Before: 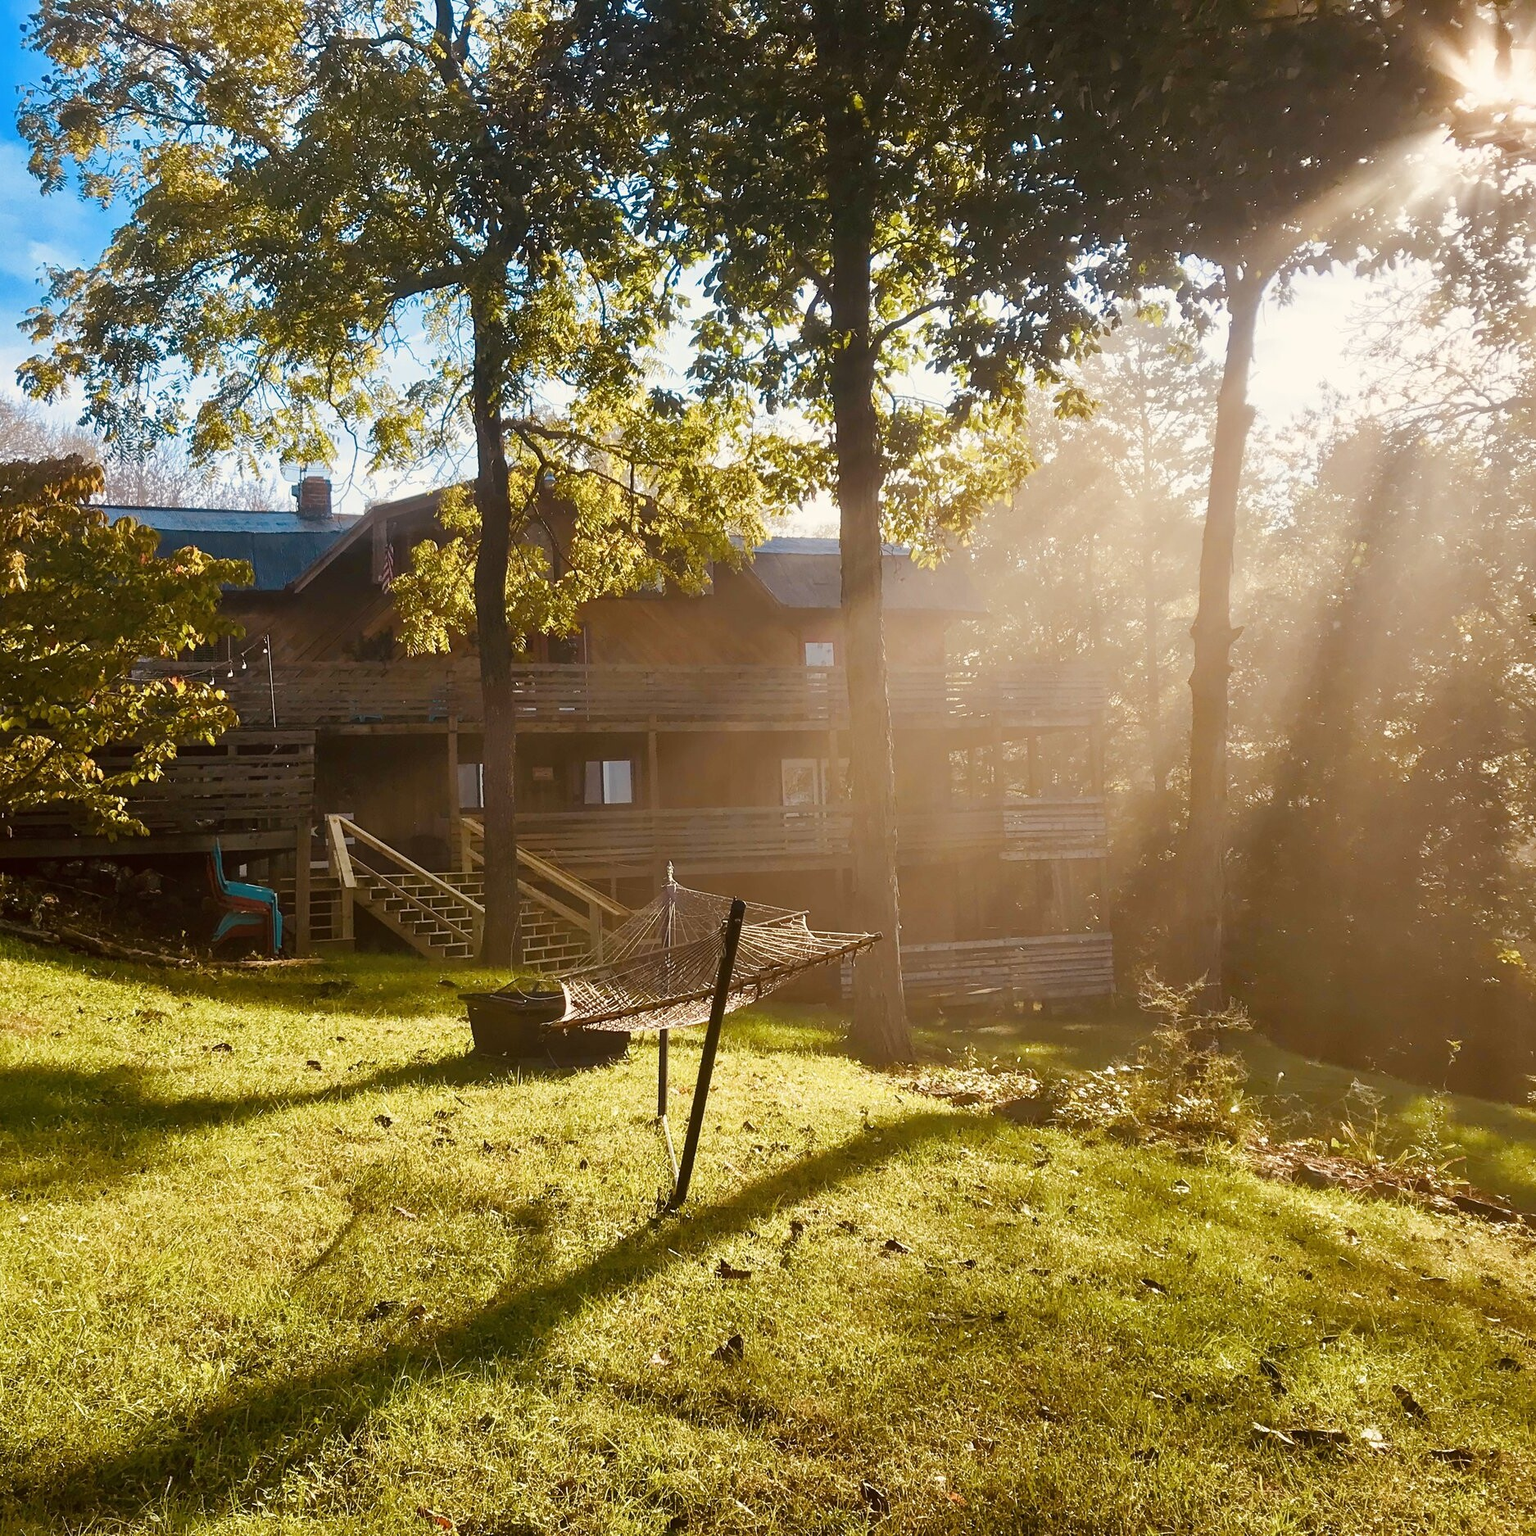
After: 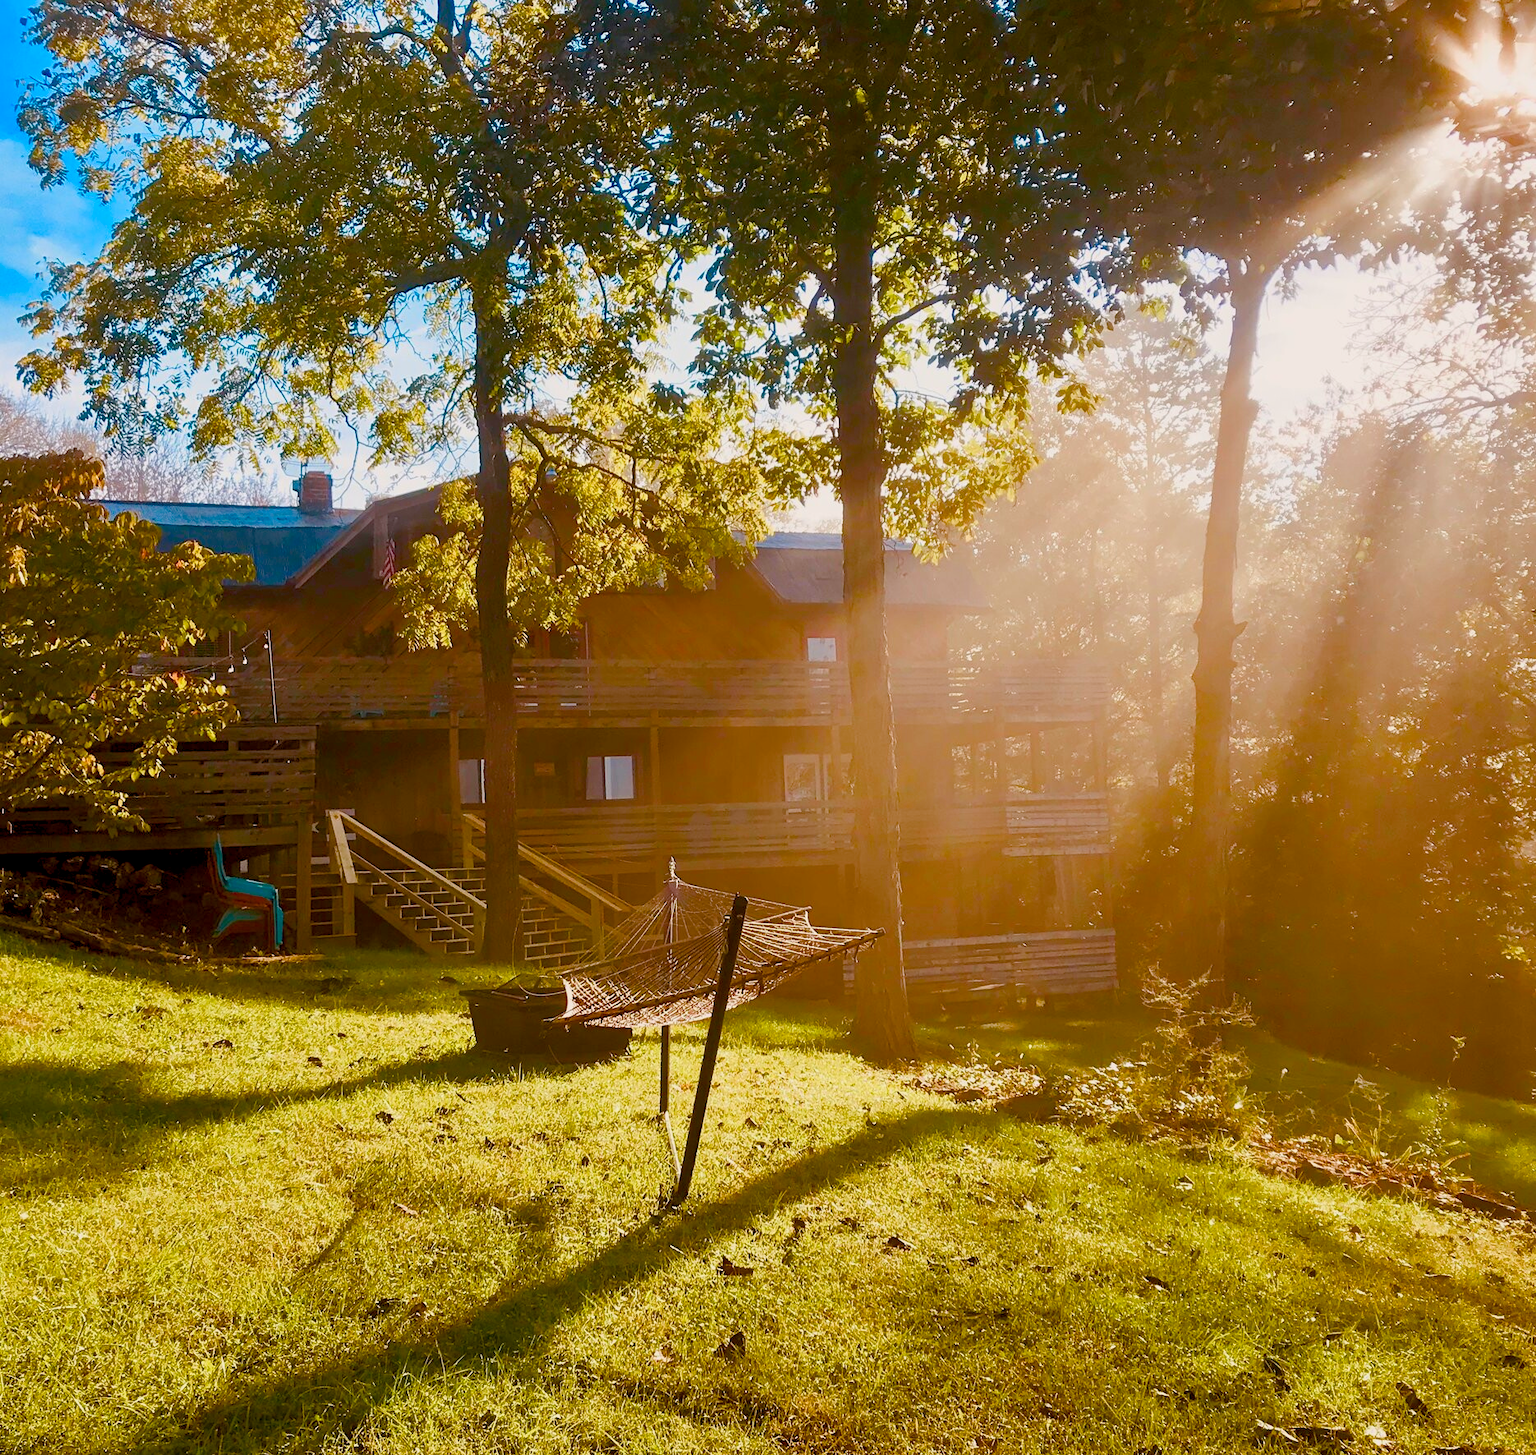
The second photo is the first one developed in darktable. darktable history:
white balance: red 1.009, blue 1.027
color balance rgb: global offset › luminance -0.5%, perceptual saturation grading › highlights -17.77%, perceptual saturation grading › mid-tones 33.1%, perceptual saturation grading › shadows 50.52%, perceptual brilliance grading › highlights 10.8%, perceptual brilliance grading › shadows -10.8%, global vibrance 24.22%, contrast -25%
crop: top 0.448%, right 0.264%, bottom 5.045%
